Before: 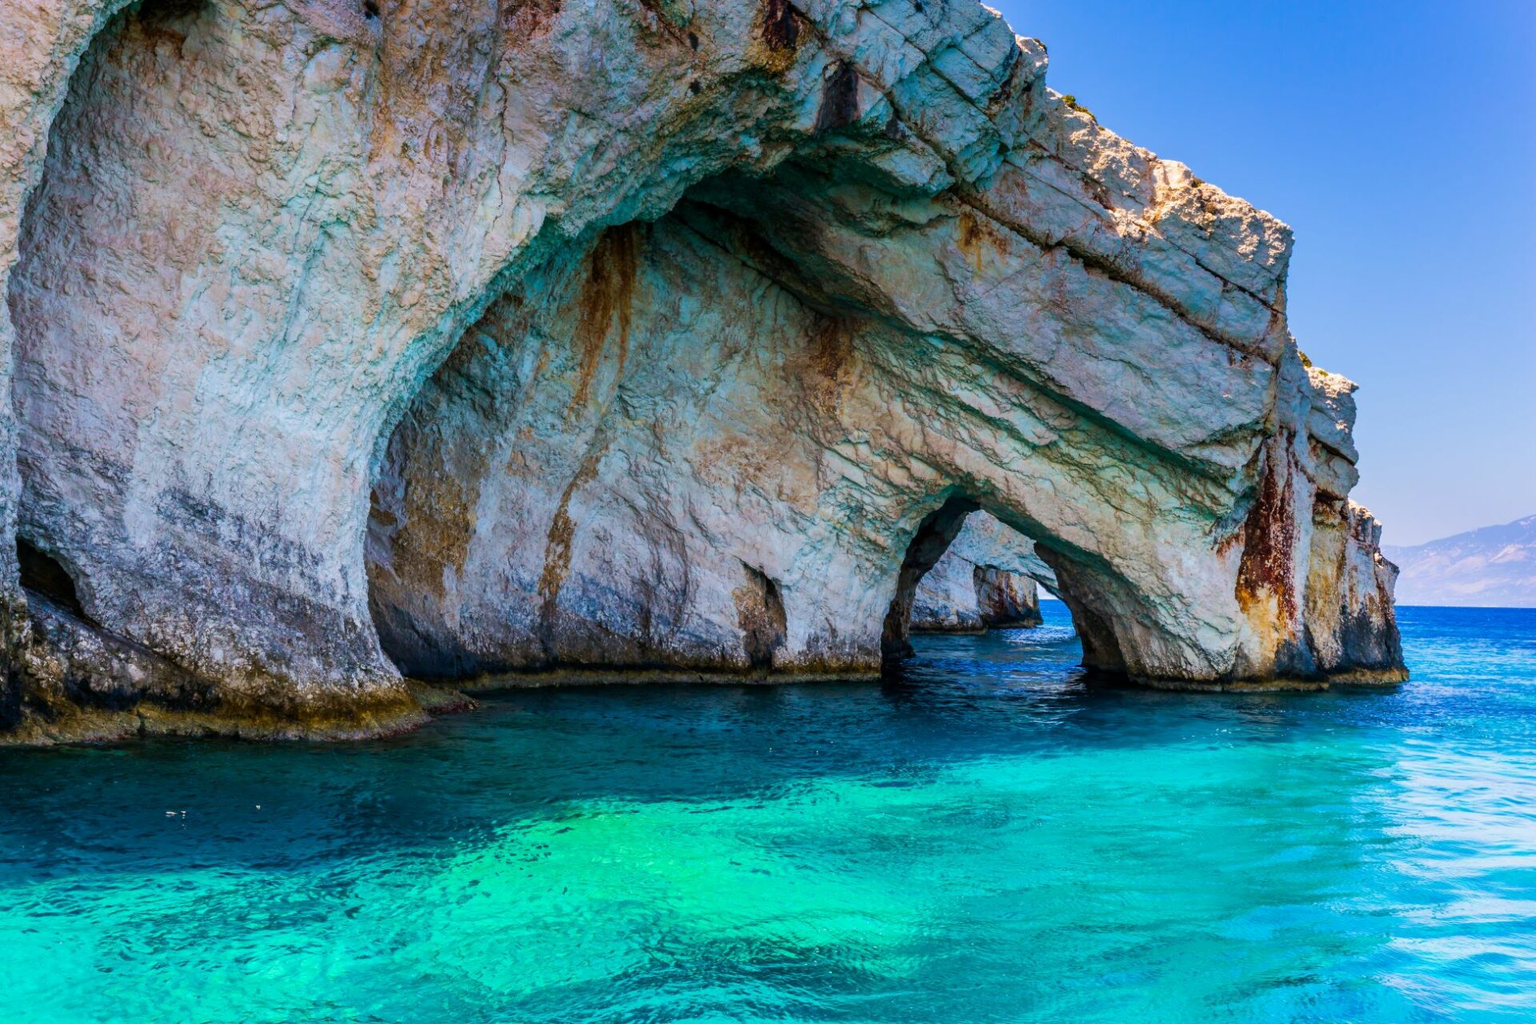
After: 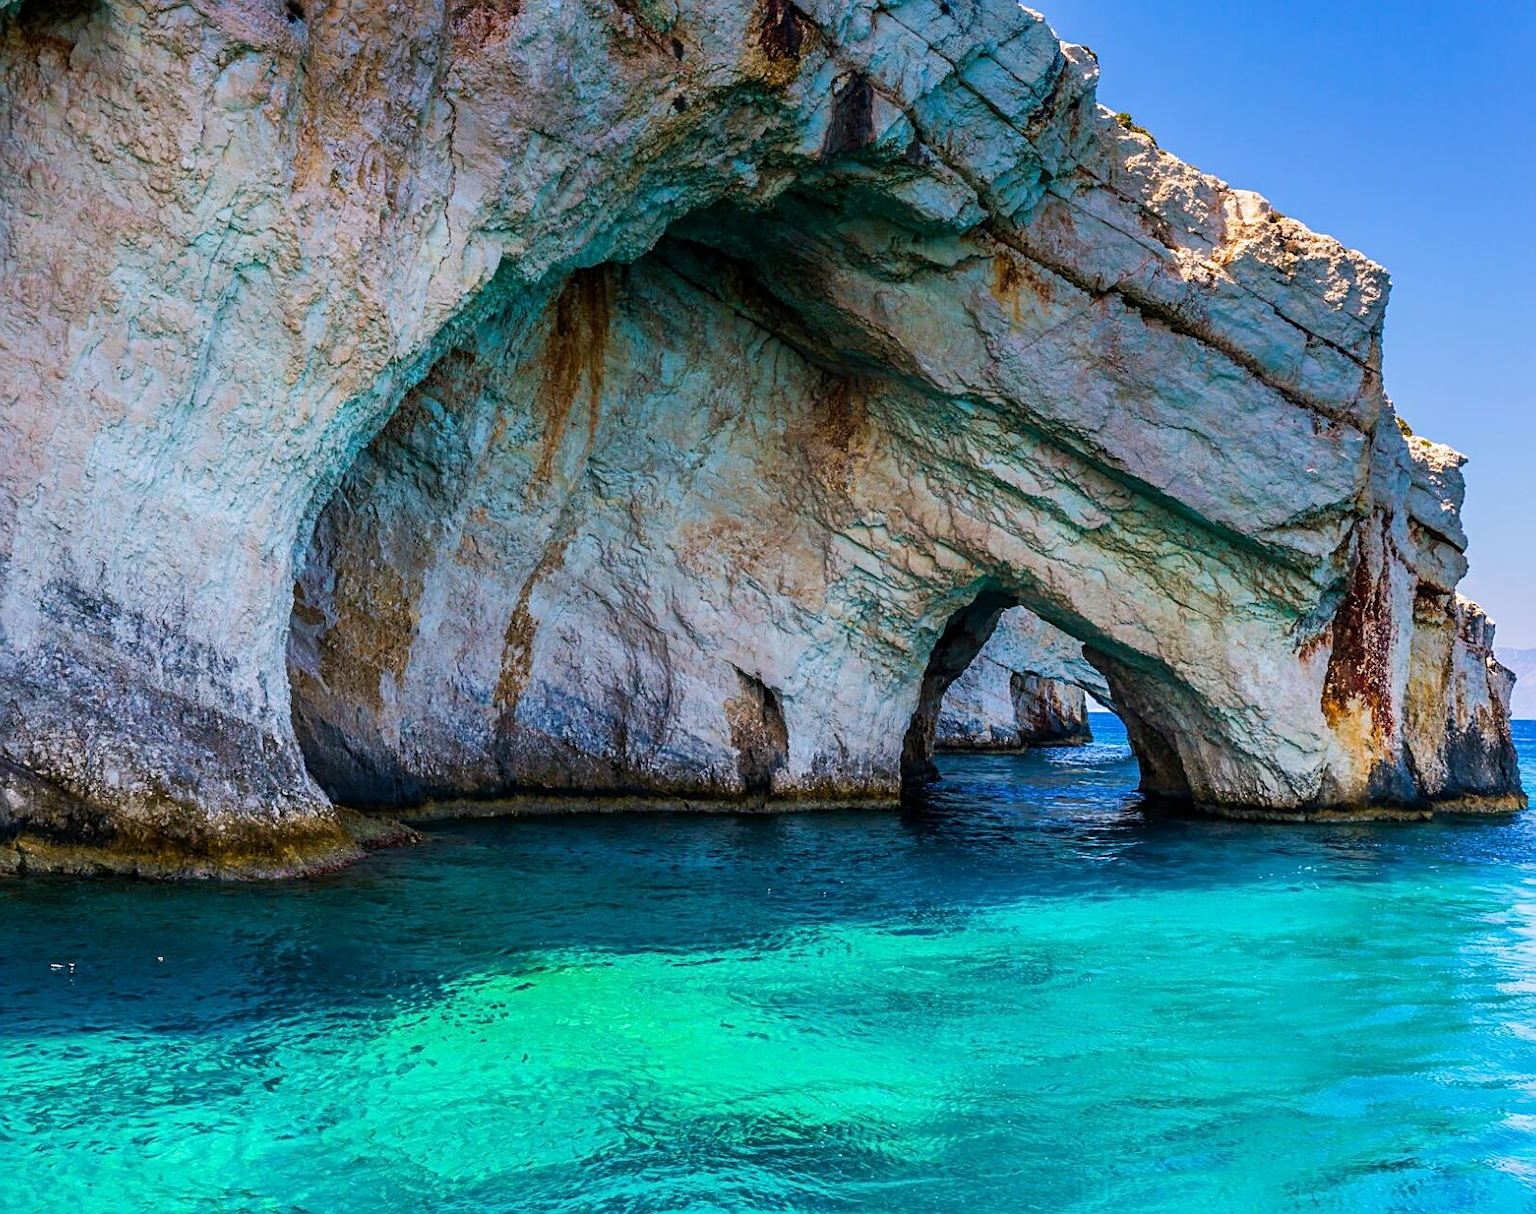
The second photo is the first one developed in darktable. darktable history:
crop: left 8.026%, right 7.374%
sharpen: on, module defaults
